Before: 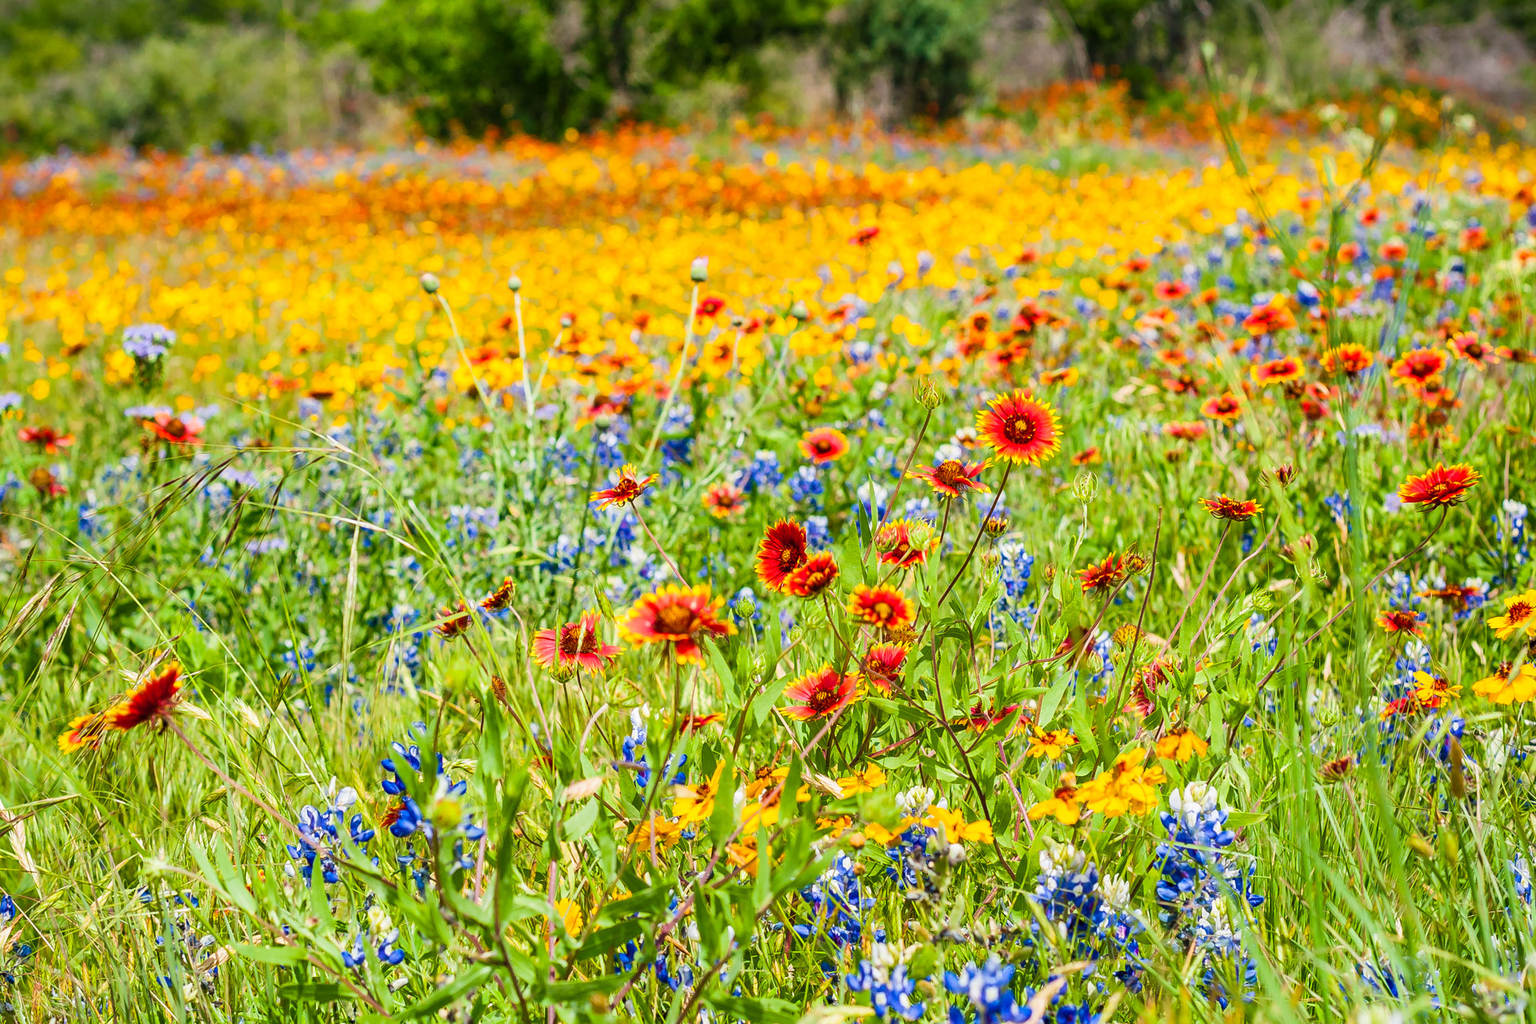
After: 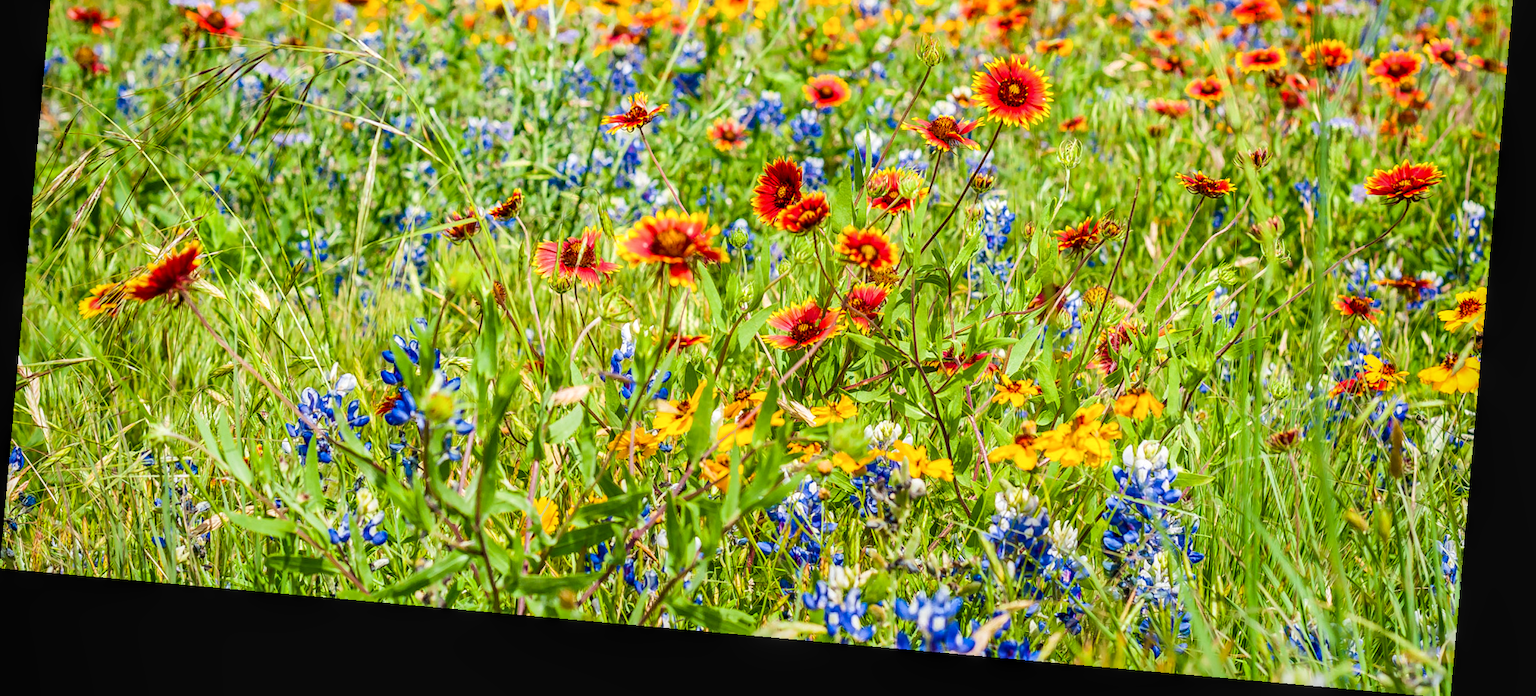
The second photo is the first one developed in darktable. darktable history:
local contrast: on, module defaults
crop and rotate: top 36.435%
rotate and perspective: rotation 5.12°, automatic cropping off
